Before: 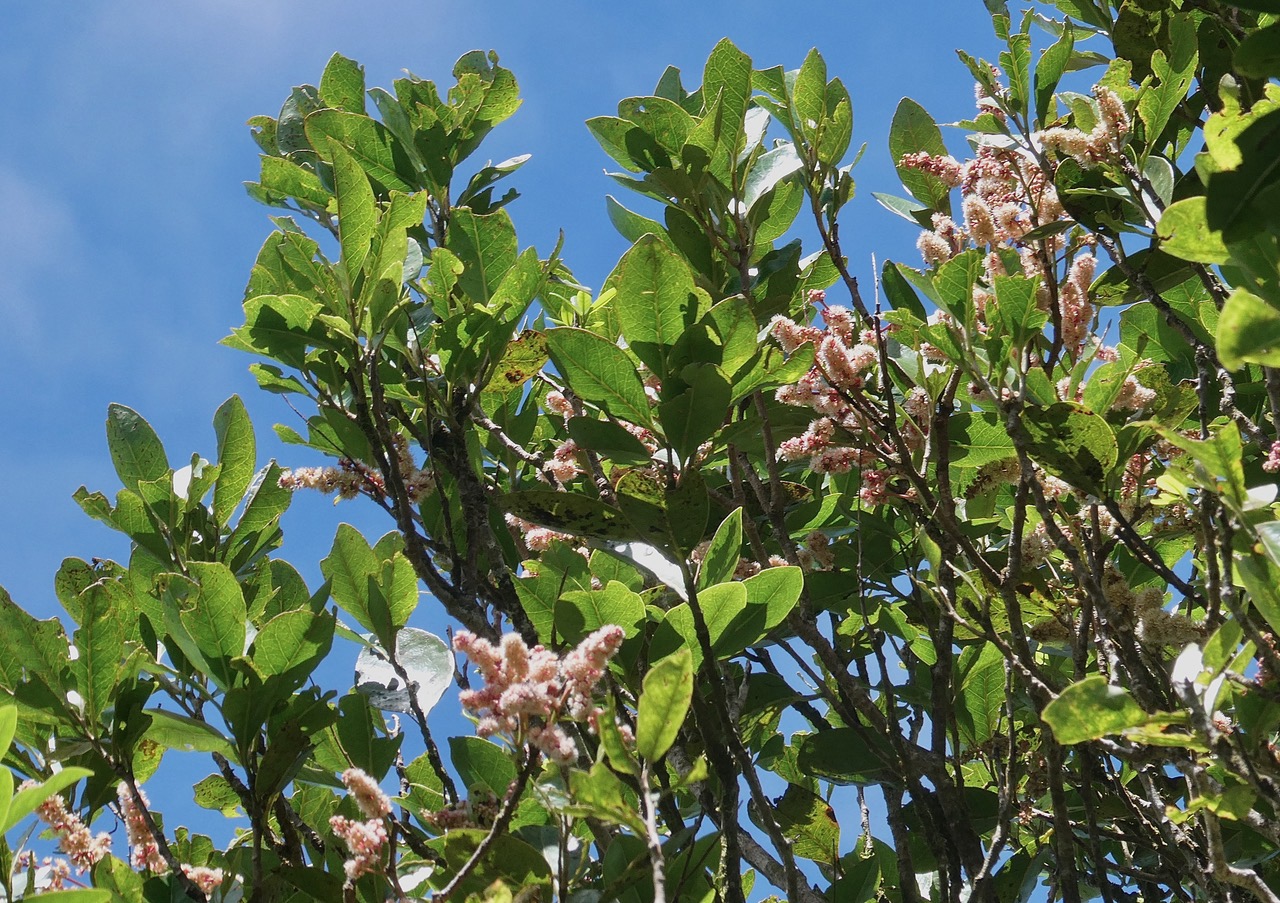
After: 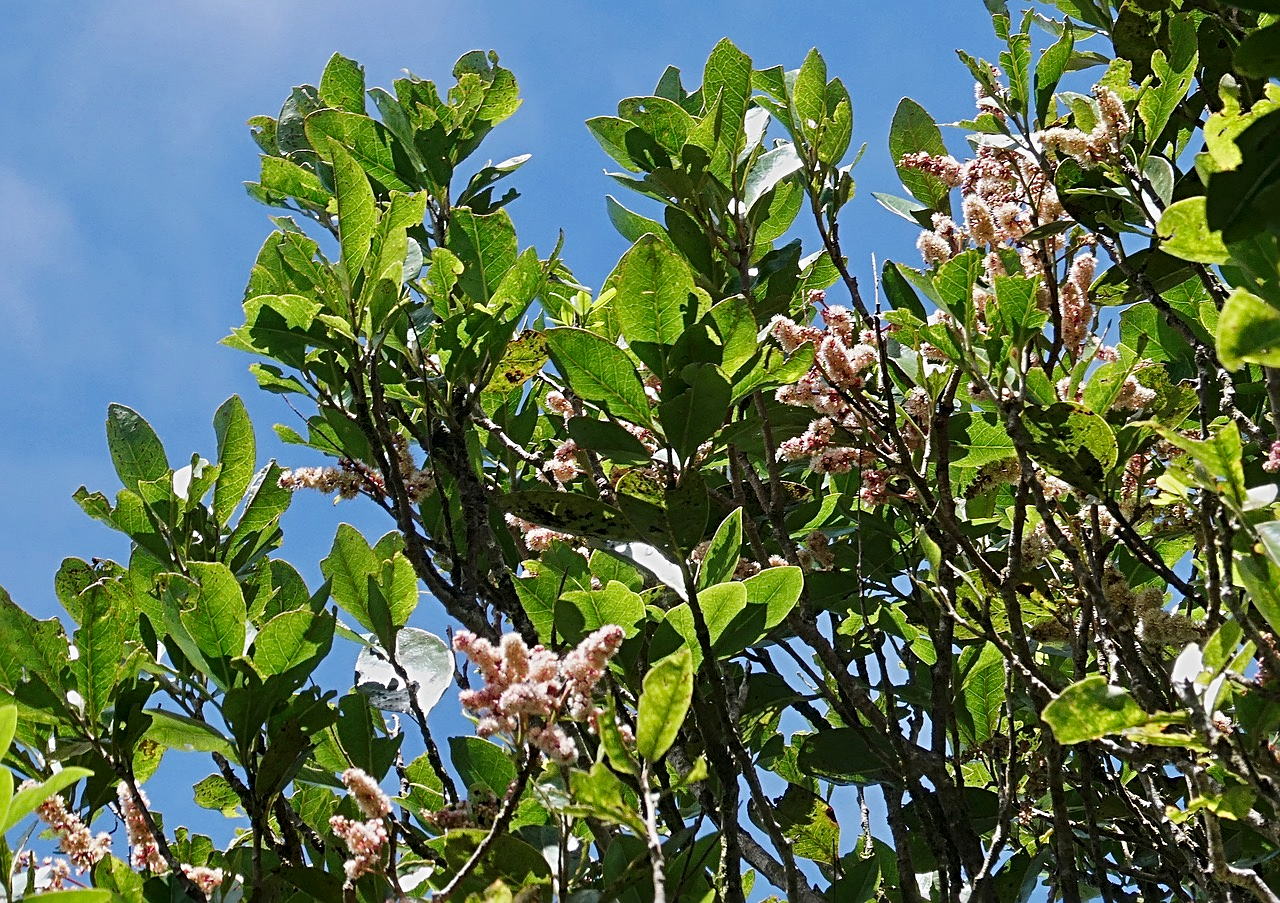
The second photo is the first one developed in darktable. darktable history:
sharpen: radius 3.962
tone curve: curves: ch0 [(0, 0) (0.183, 0.152) (0.571, 0.594) (1, 1)]; ch1 [(0, 0) (0.394, 0.307) (0.5, 0.5) (0.586, 0.597) (0.625, 0.647) (1, 1)]; ch2 [(0, 0) (0.5, 0.5) (0.604, 0.616) (1, 1)], preserve colors none
